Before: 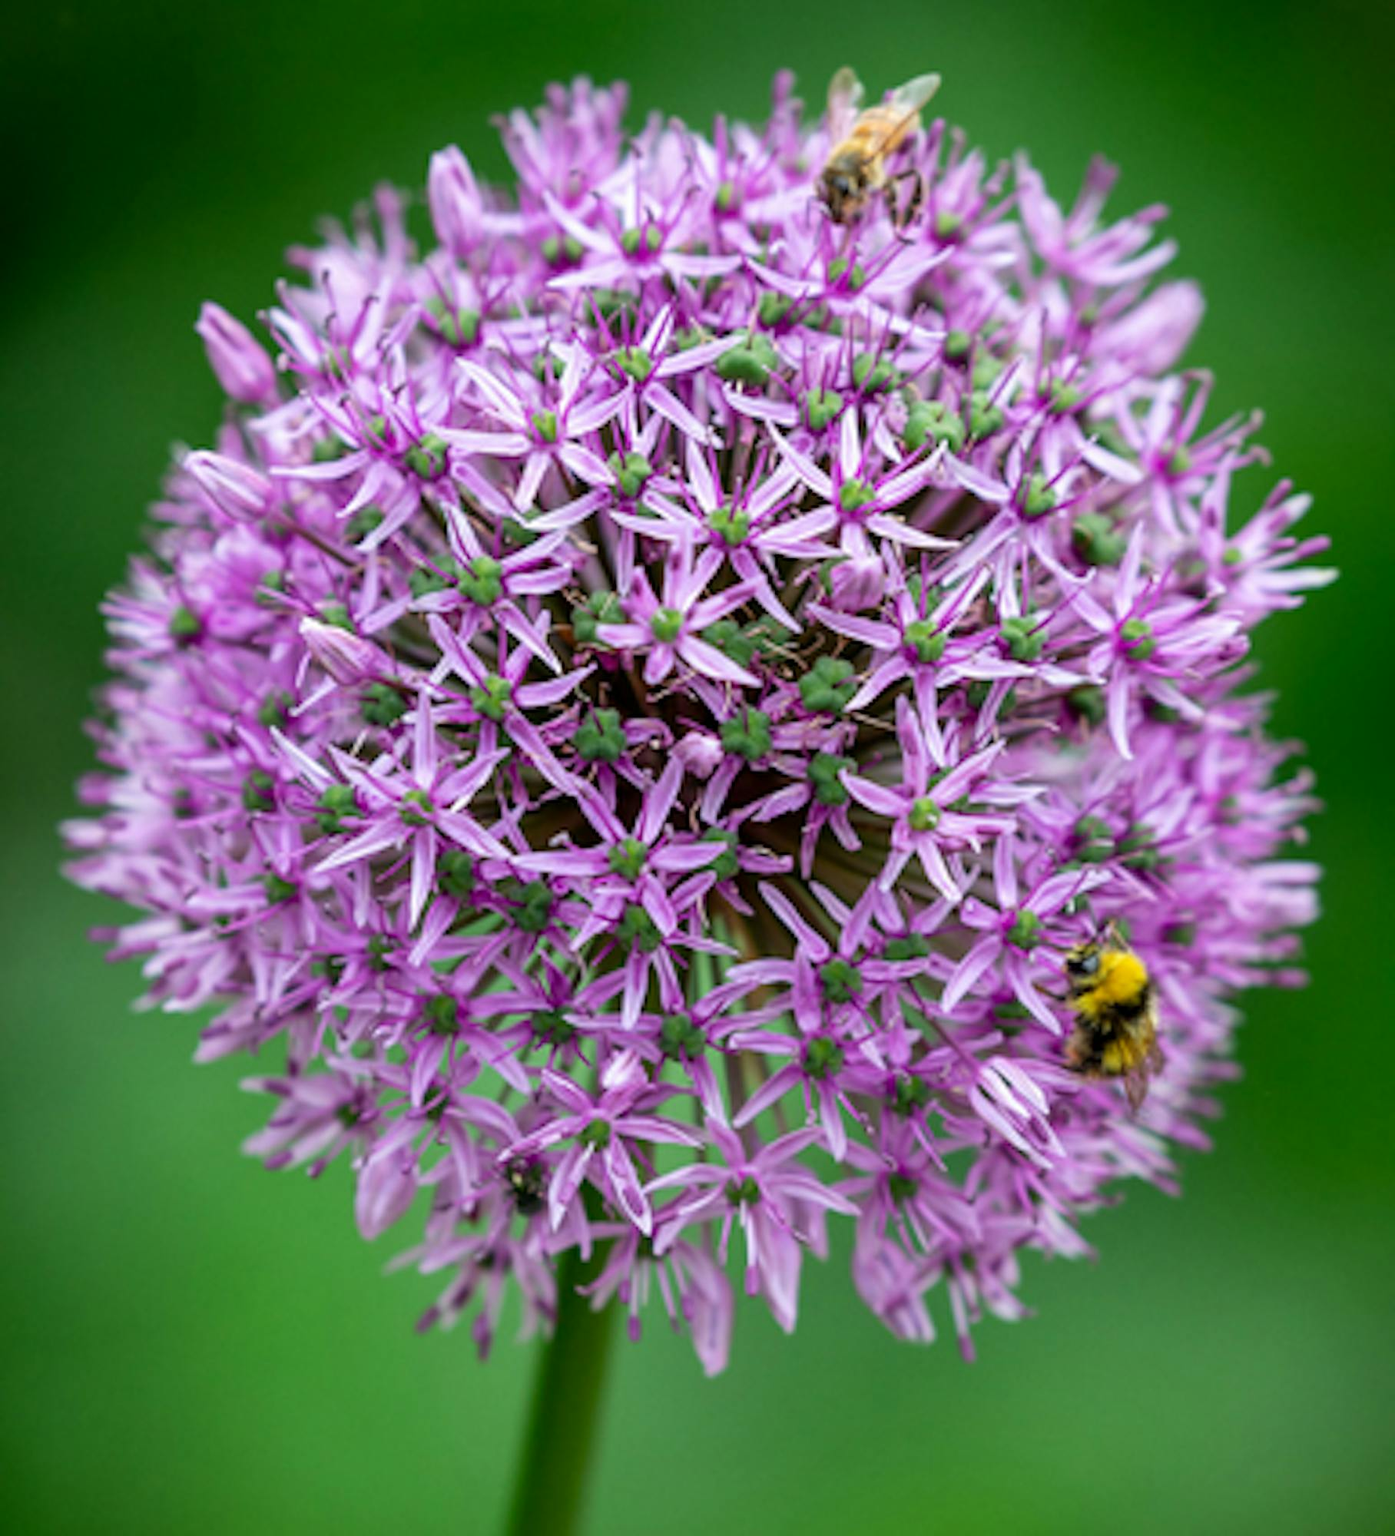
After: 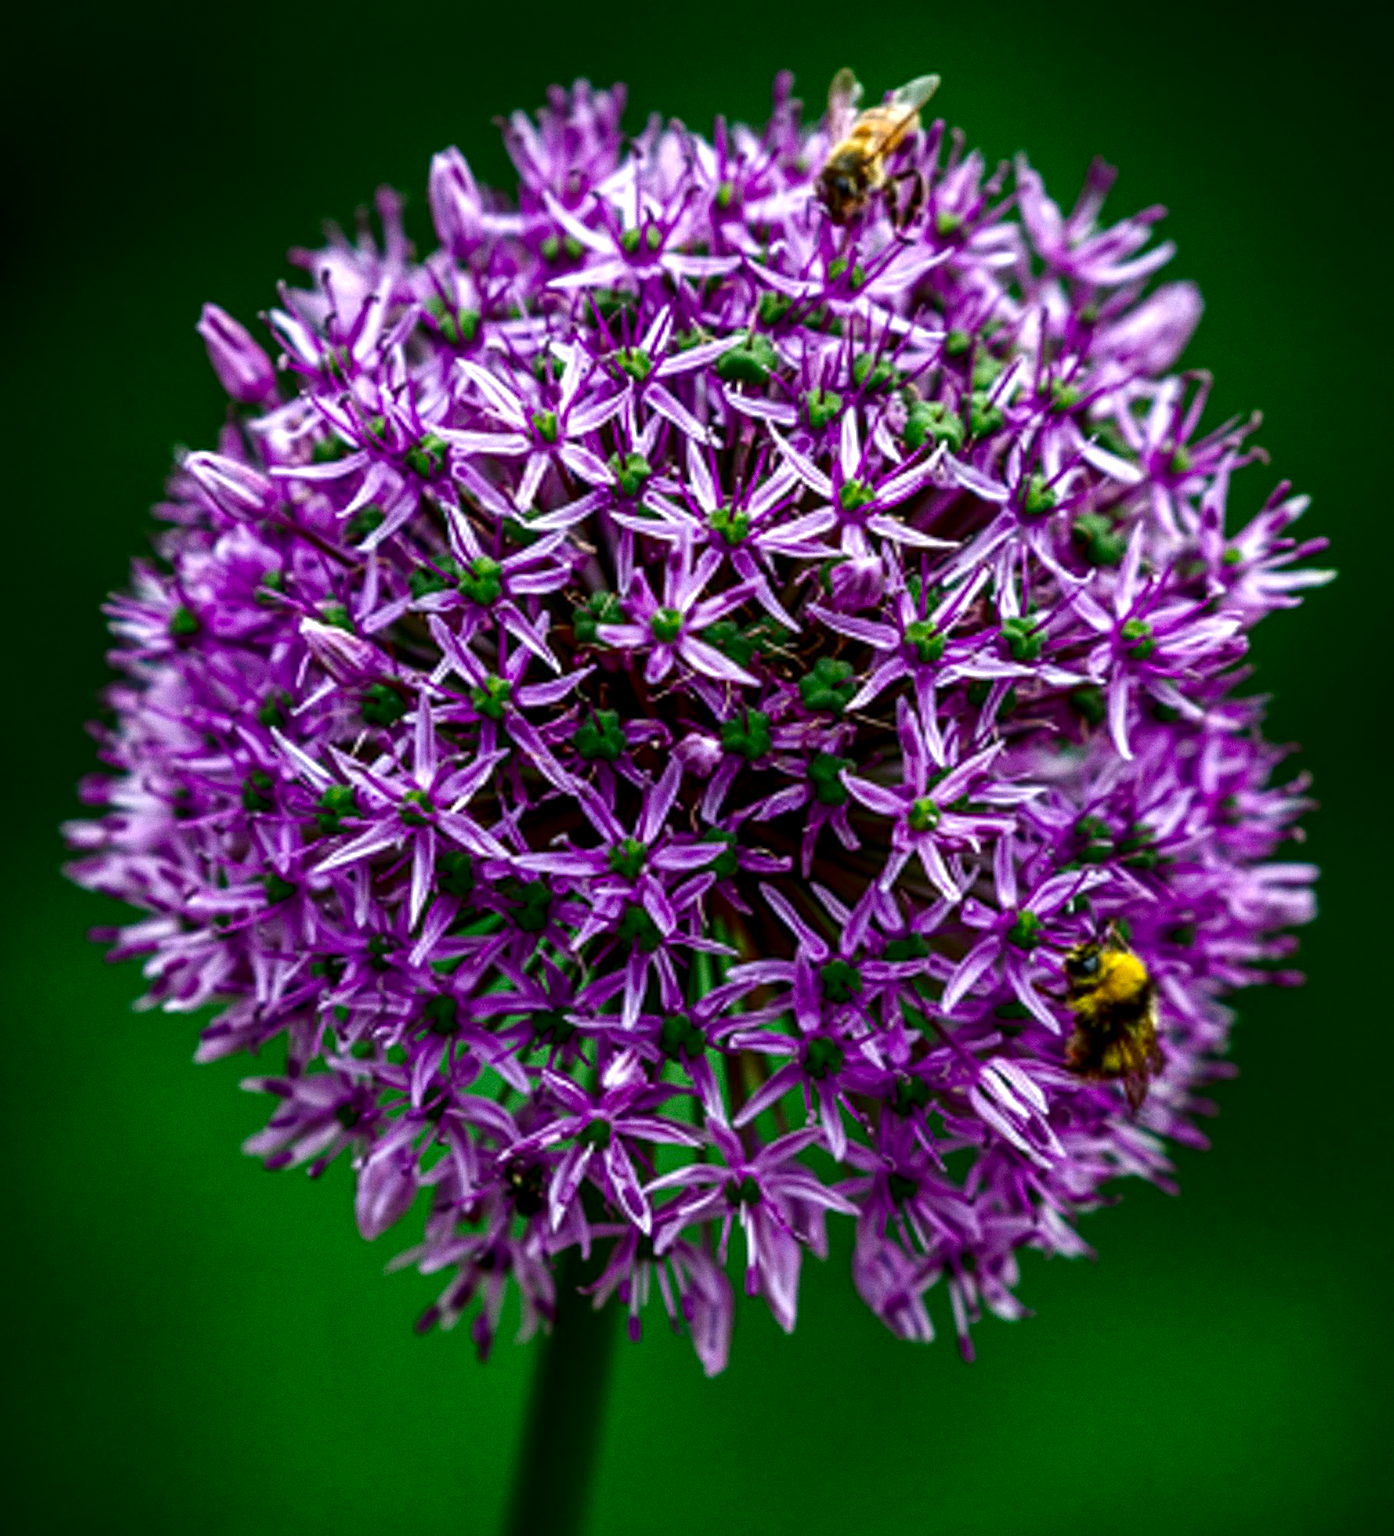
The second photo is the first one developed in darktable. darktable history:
contrast brightness saturation: contrast 0.09, brightness -0.59, saturation 0.17
haze removal: on, module defaults
local contrast: detail 130%
exposure: exposure 0.3 EV, compensate highlight preservation false
grain: coarseness 0.09 ISO
